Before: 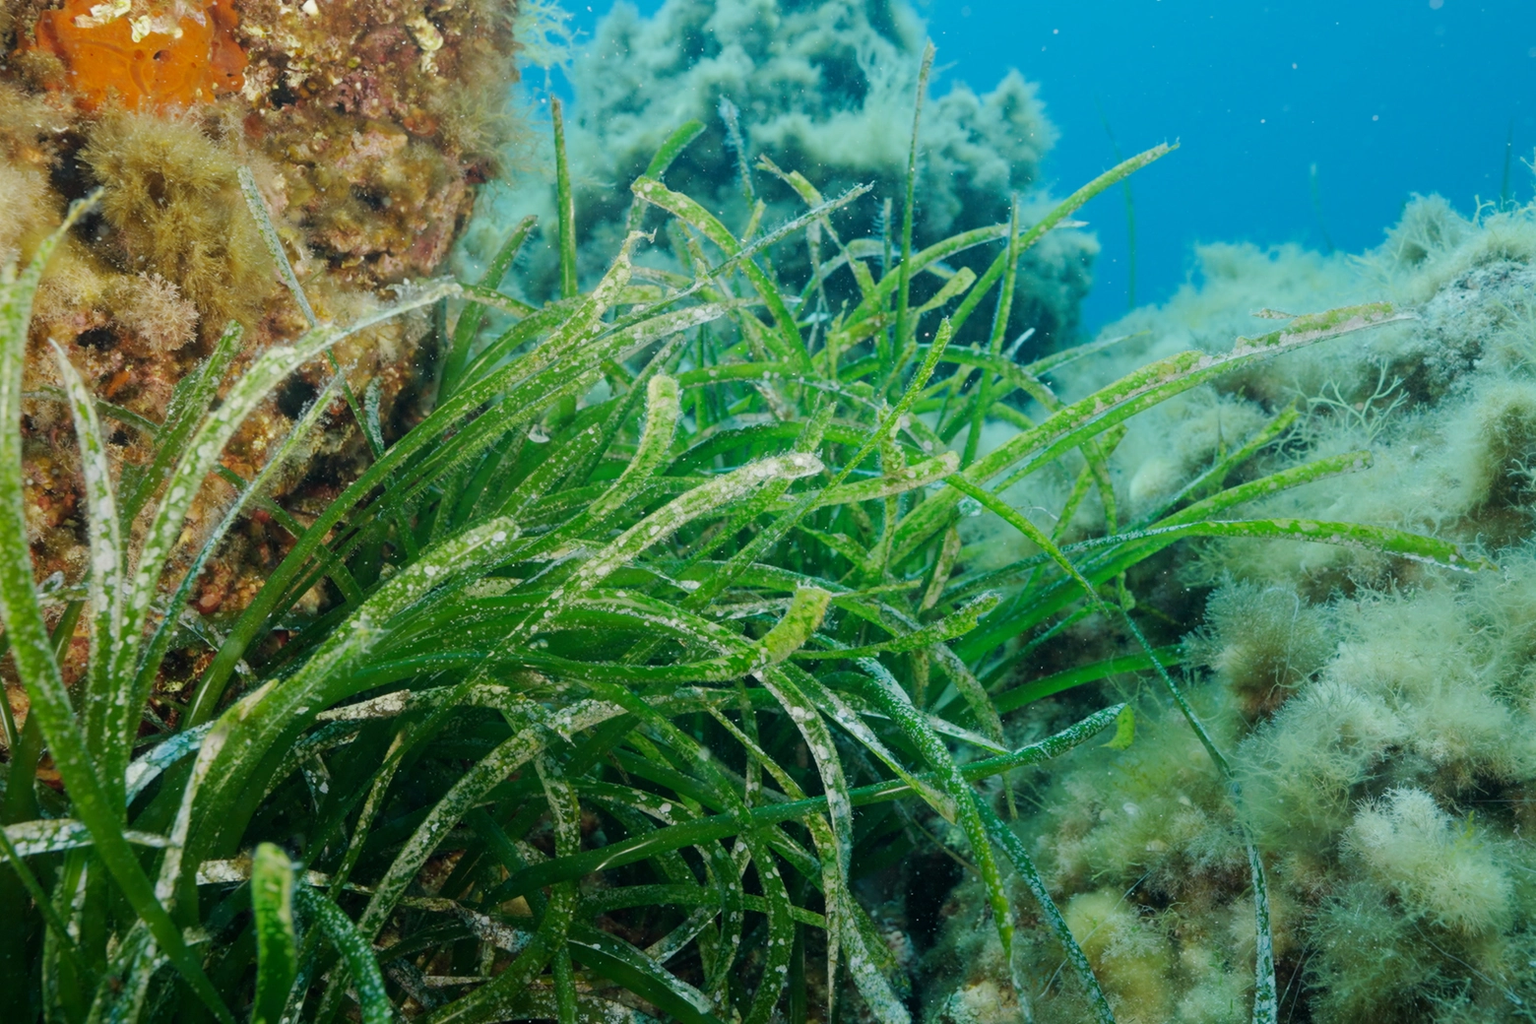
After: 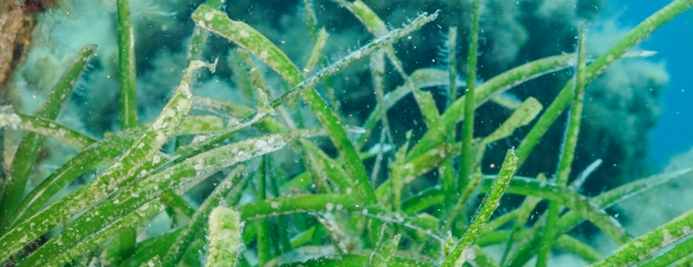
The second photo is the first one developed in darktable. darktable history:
crop: left 28.79%, top 16.793%, right 26.783%, bottom 57.507%
local contrast: on, module defaults
tone equalizer: mask exposure compensation -0.501 EV
